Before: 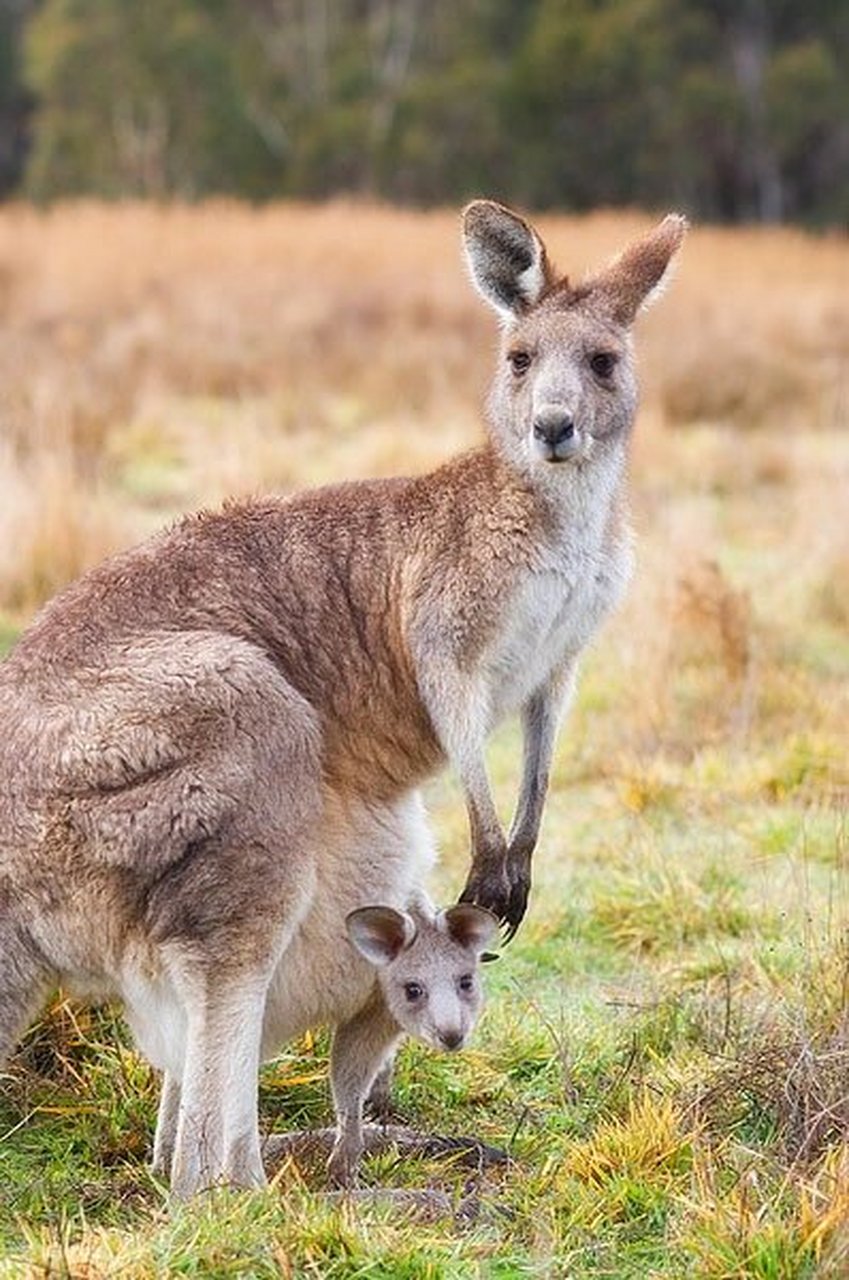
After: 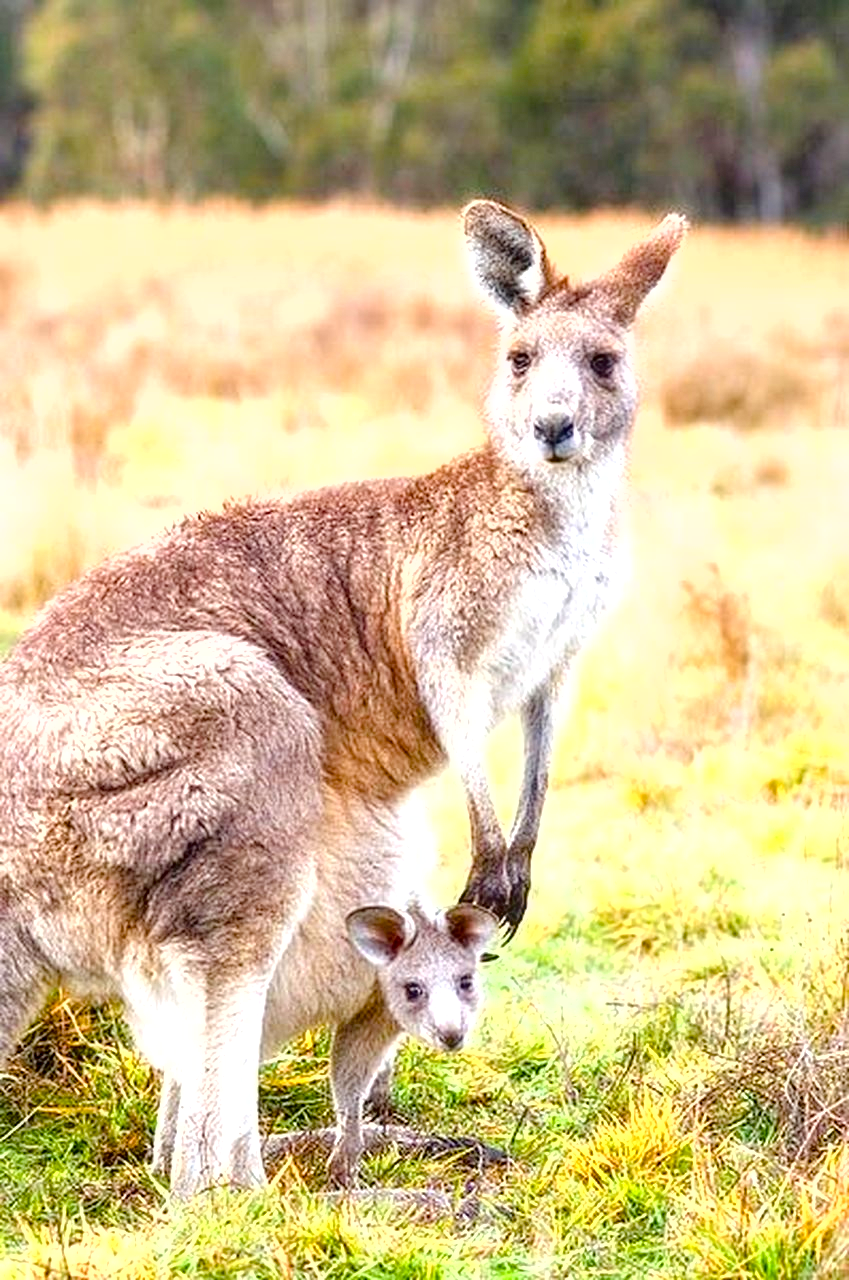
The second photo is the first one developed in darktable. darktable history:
local contrast: on, module defaults
fill light: exposure -2 EV, width 8.6
exposure: black level correction 0, exposure 0.9 EV, compensate highlight preservation false
color balance rgb: perceptual saturation grading › global saturation 35%, perceptual saturation grading › highlights -25%, perceptual saturation grading › shadows 50%
